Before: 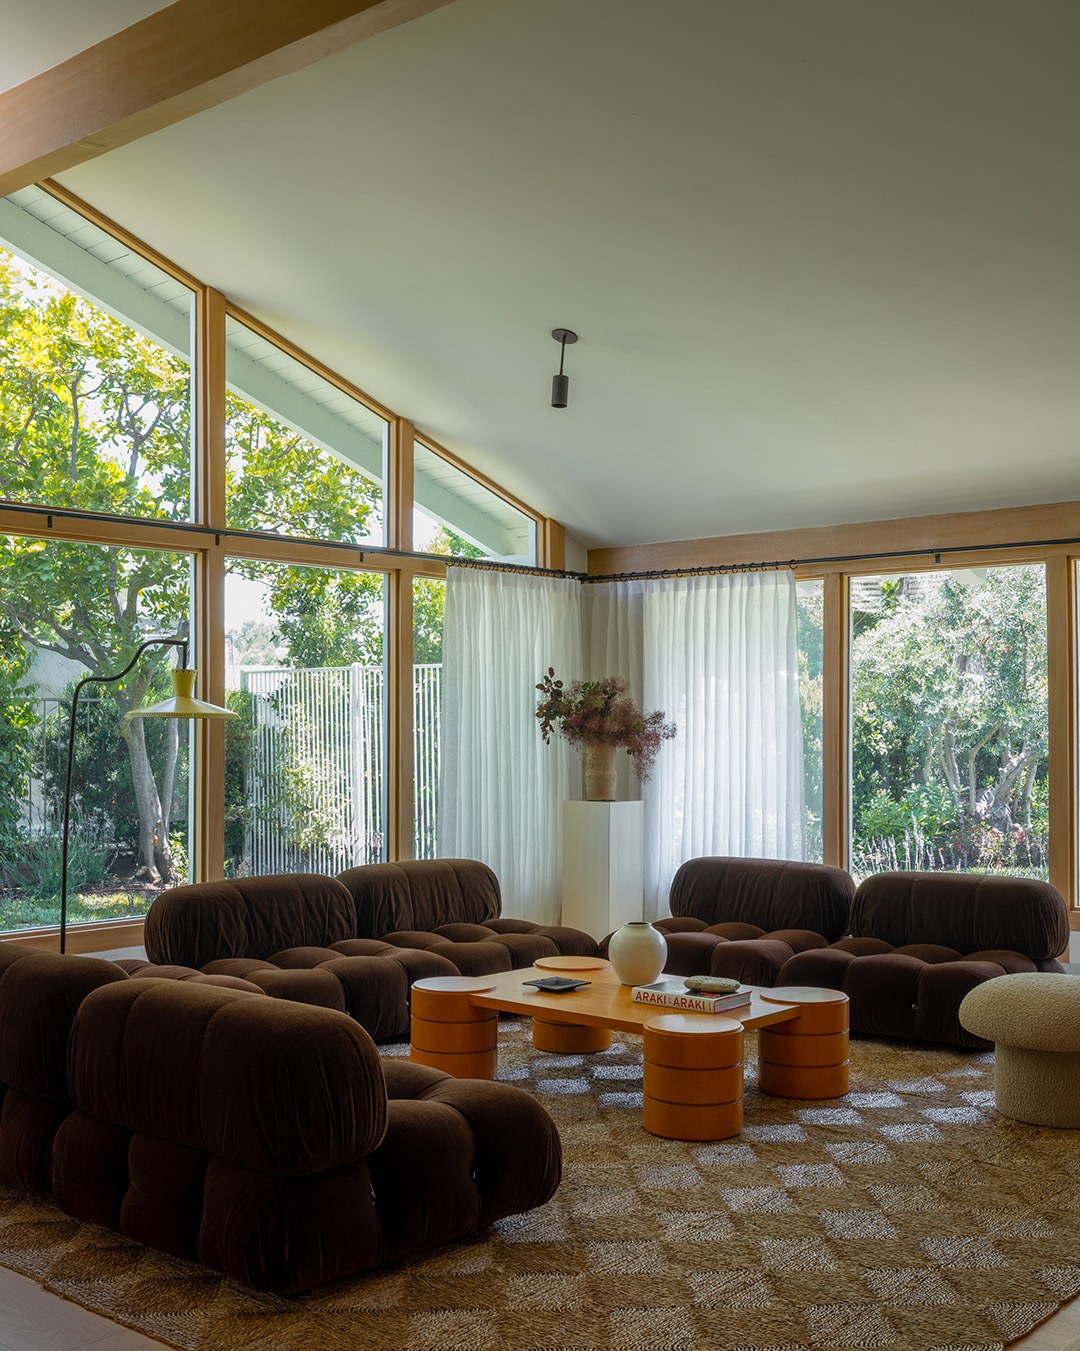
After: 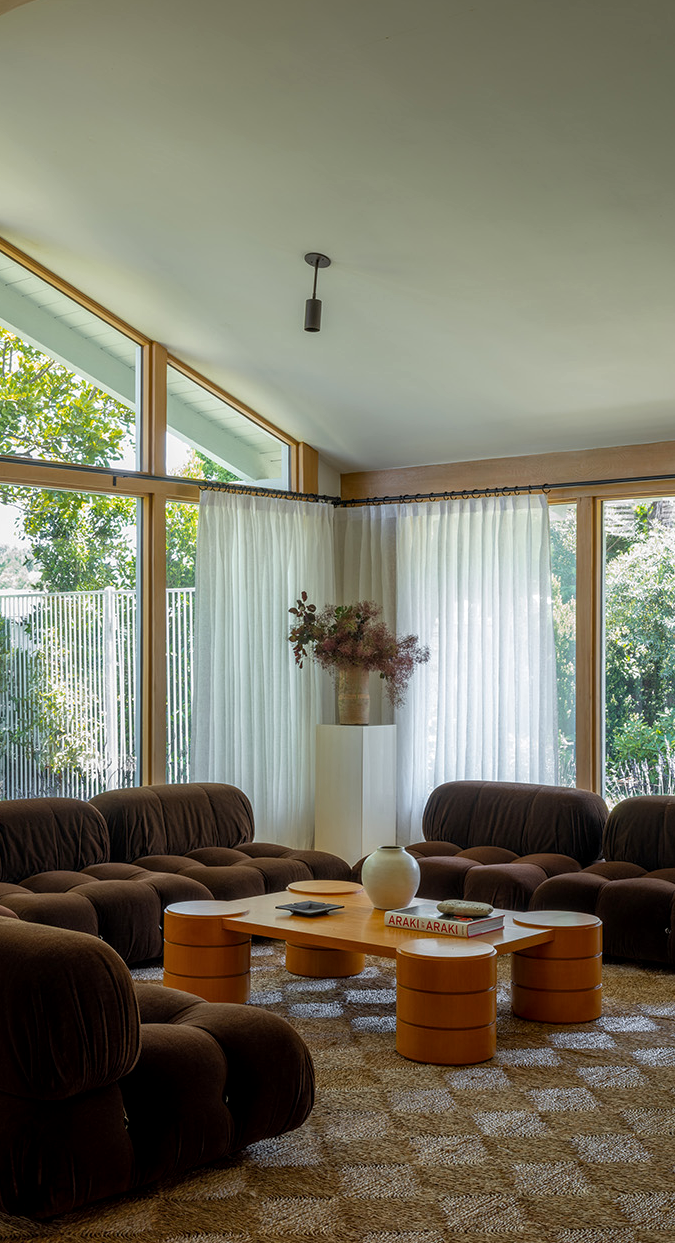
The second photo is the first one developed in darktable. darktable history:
local contrast: highlights 103%, shadows 100%, detail 120%, midtone range 0.2
crop and rotate: left 23.046%, top 5.638%, right 14.367%, bottom 2.349%
